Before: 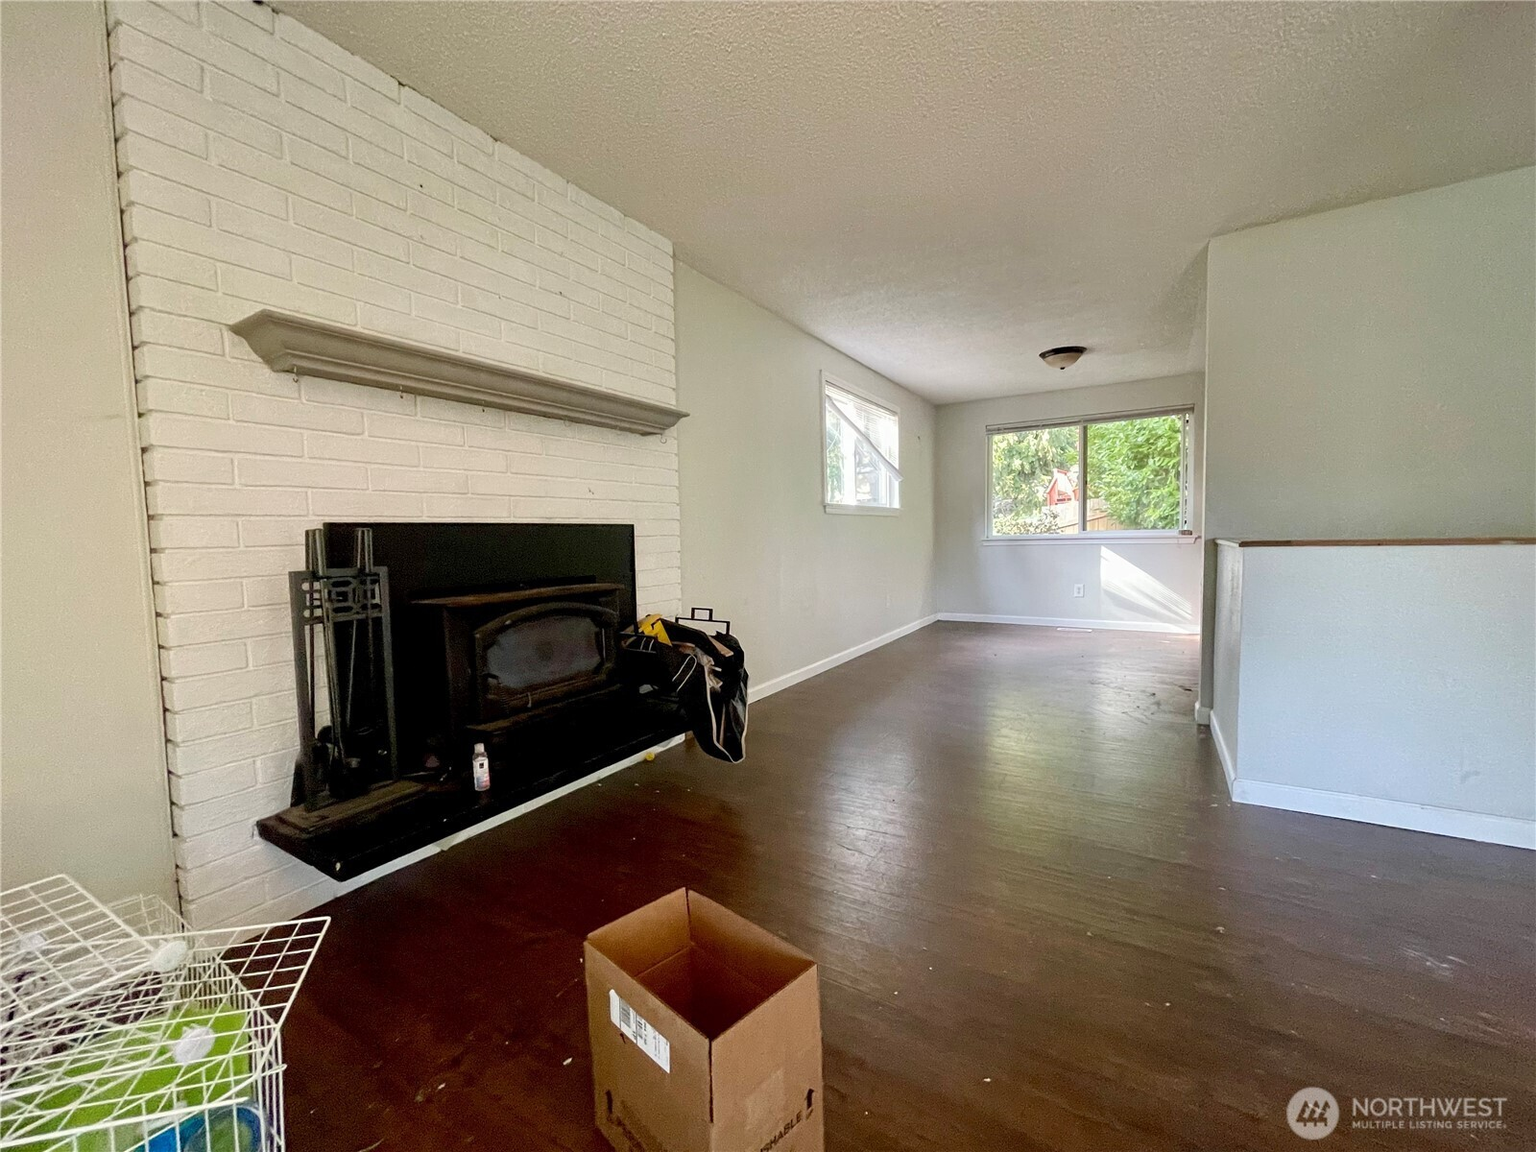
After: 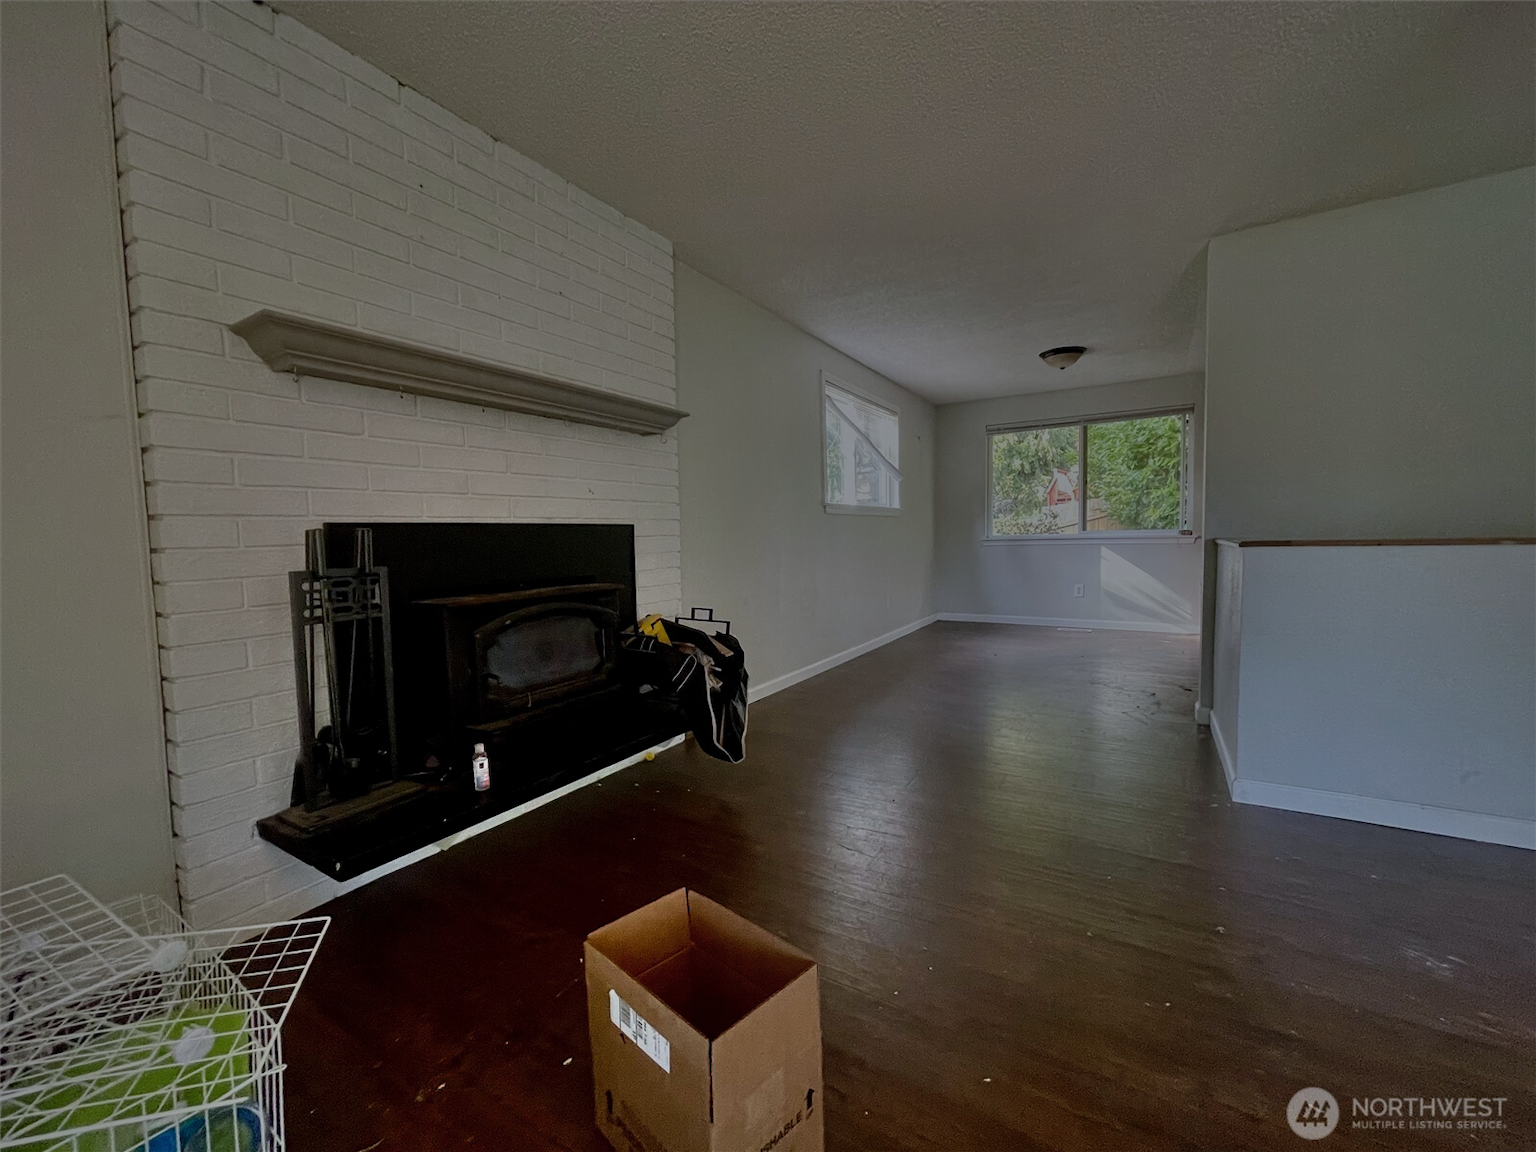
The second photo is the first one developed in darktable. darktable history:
shadows and highlights: soften with gaussian
exposure: exposure -2.002 EV, compensate highlight preservation false
white balance: red 0.974, blue 1.044
